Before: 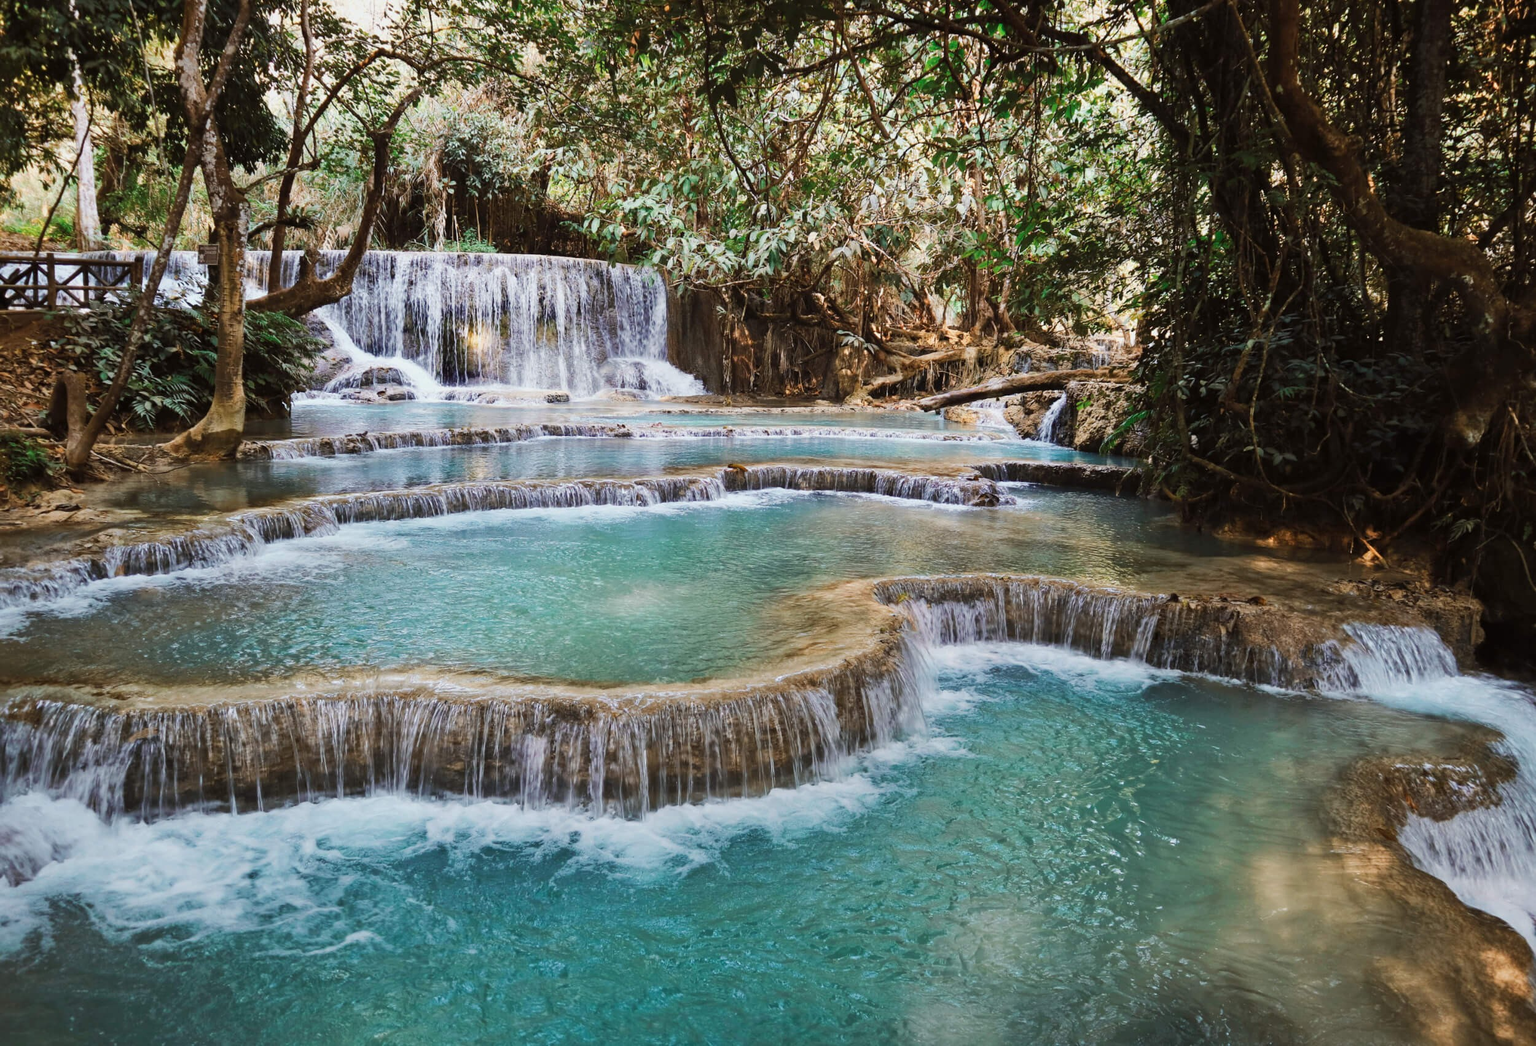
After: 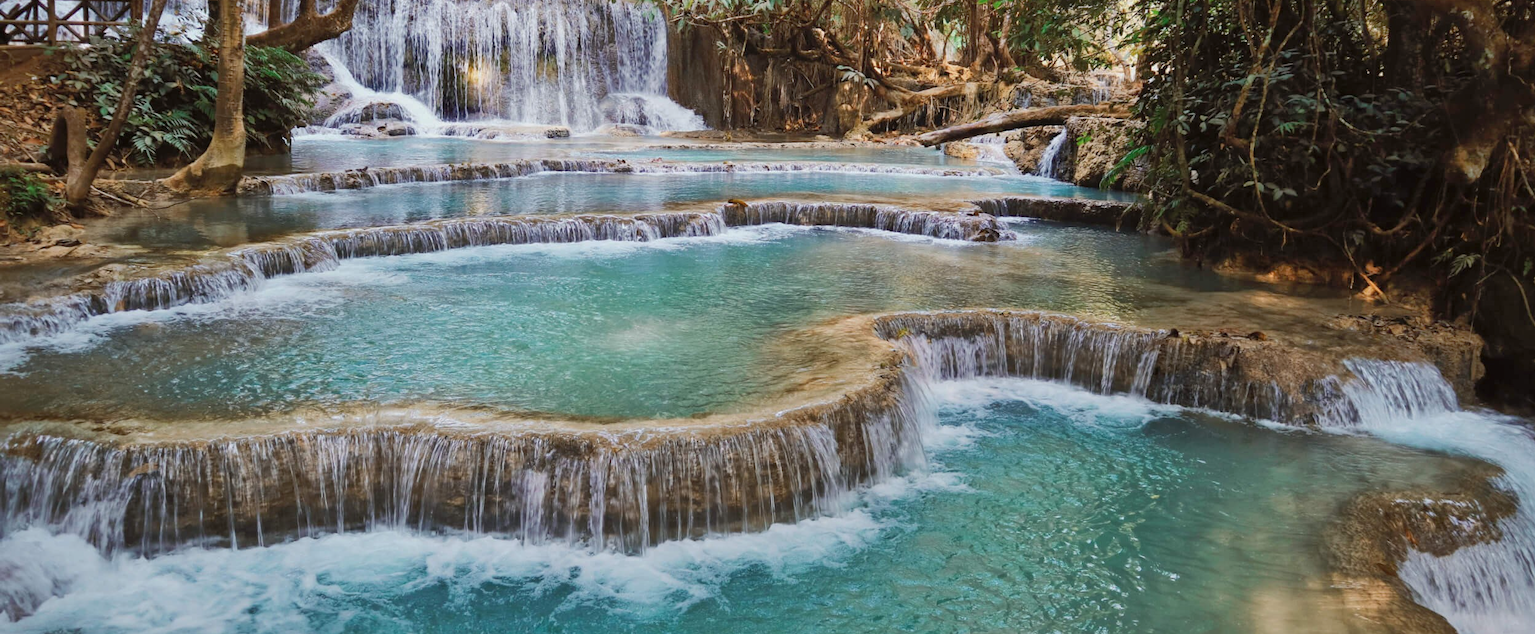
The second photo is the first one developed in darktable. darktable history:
crop and rotate: top 25.357%, bottom 13.942%
shadows and highlights: on, module defaults
